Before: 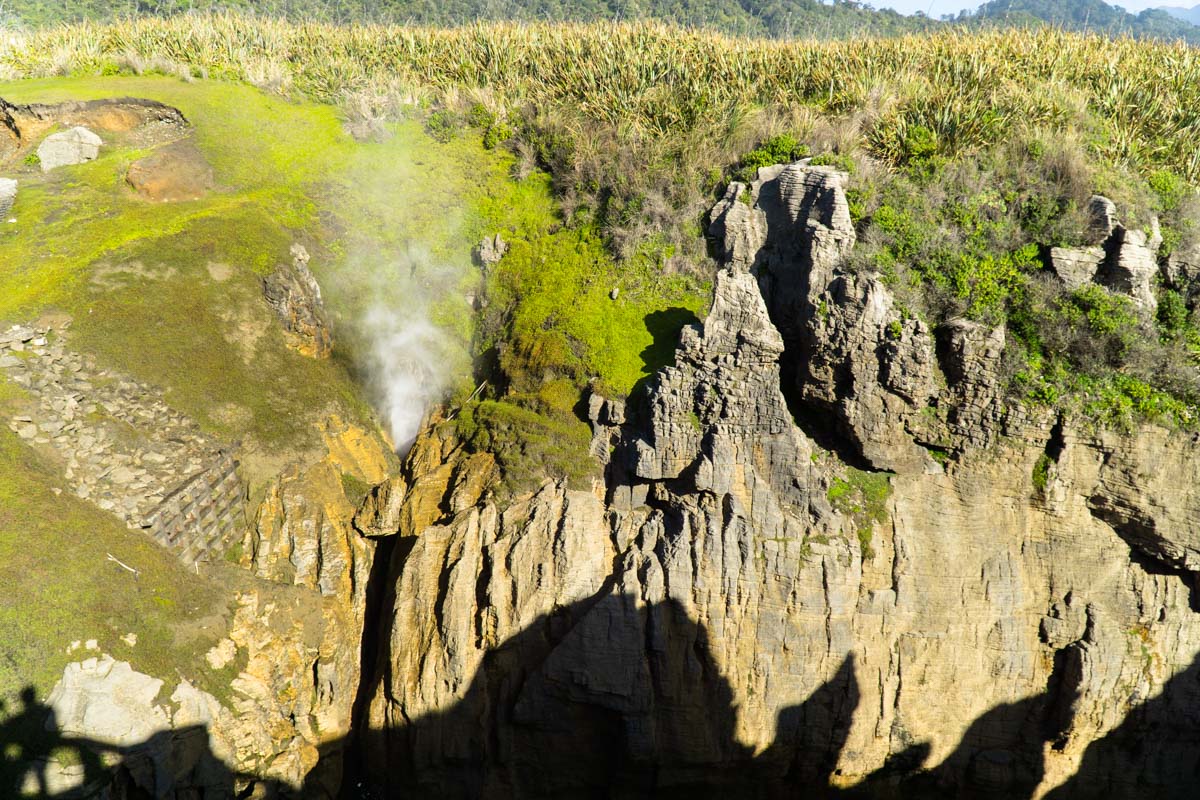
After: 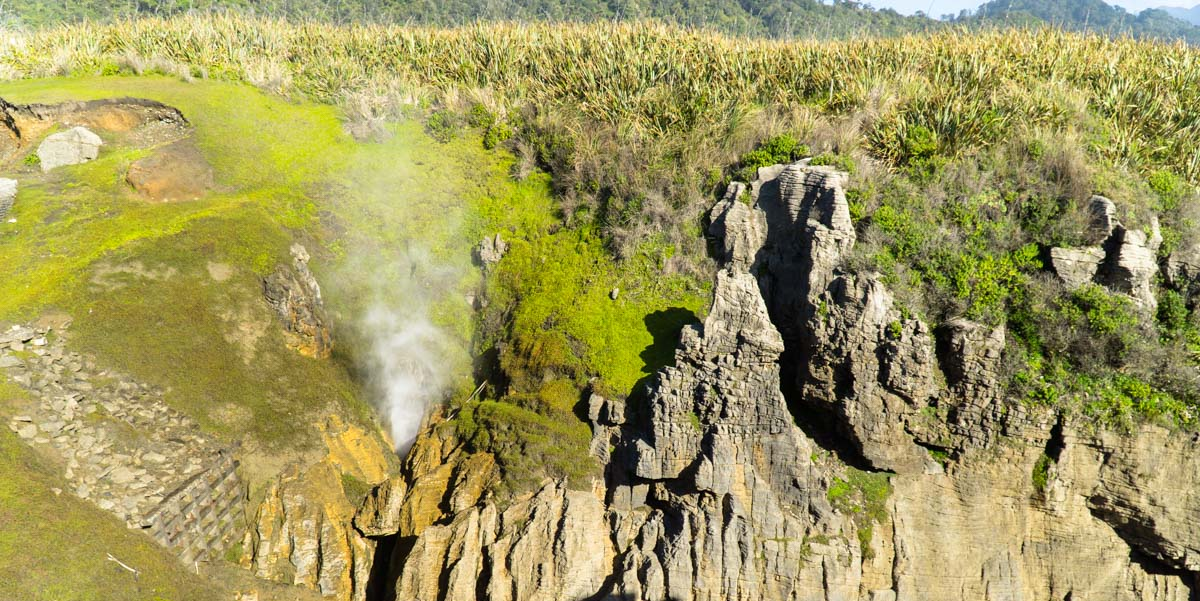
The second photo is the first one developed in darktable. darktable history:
crop: bottom 24.773%
